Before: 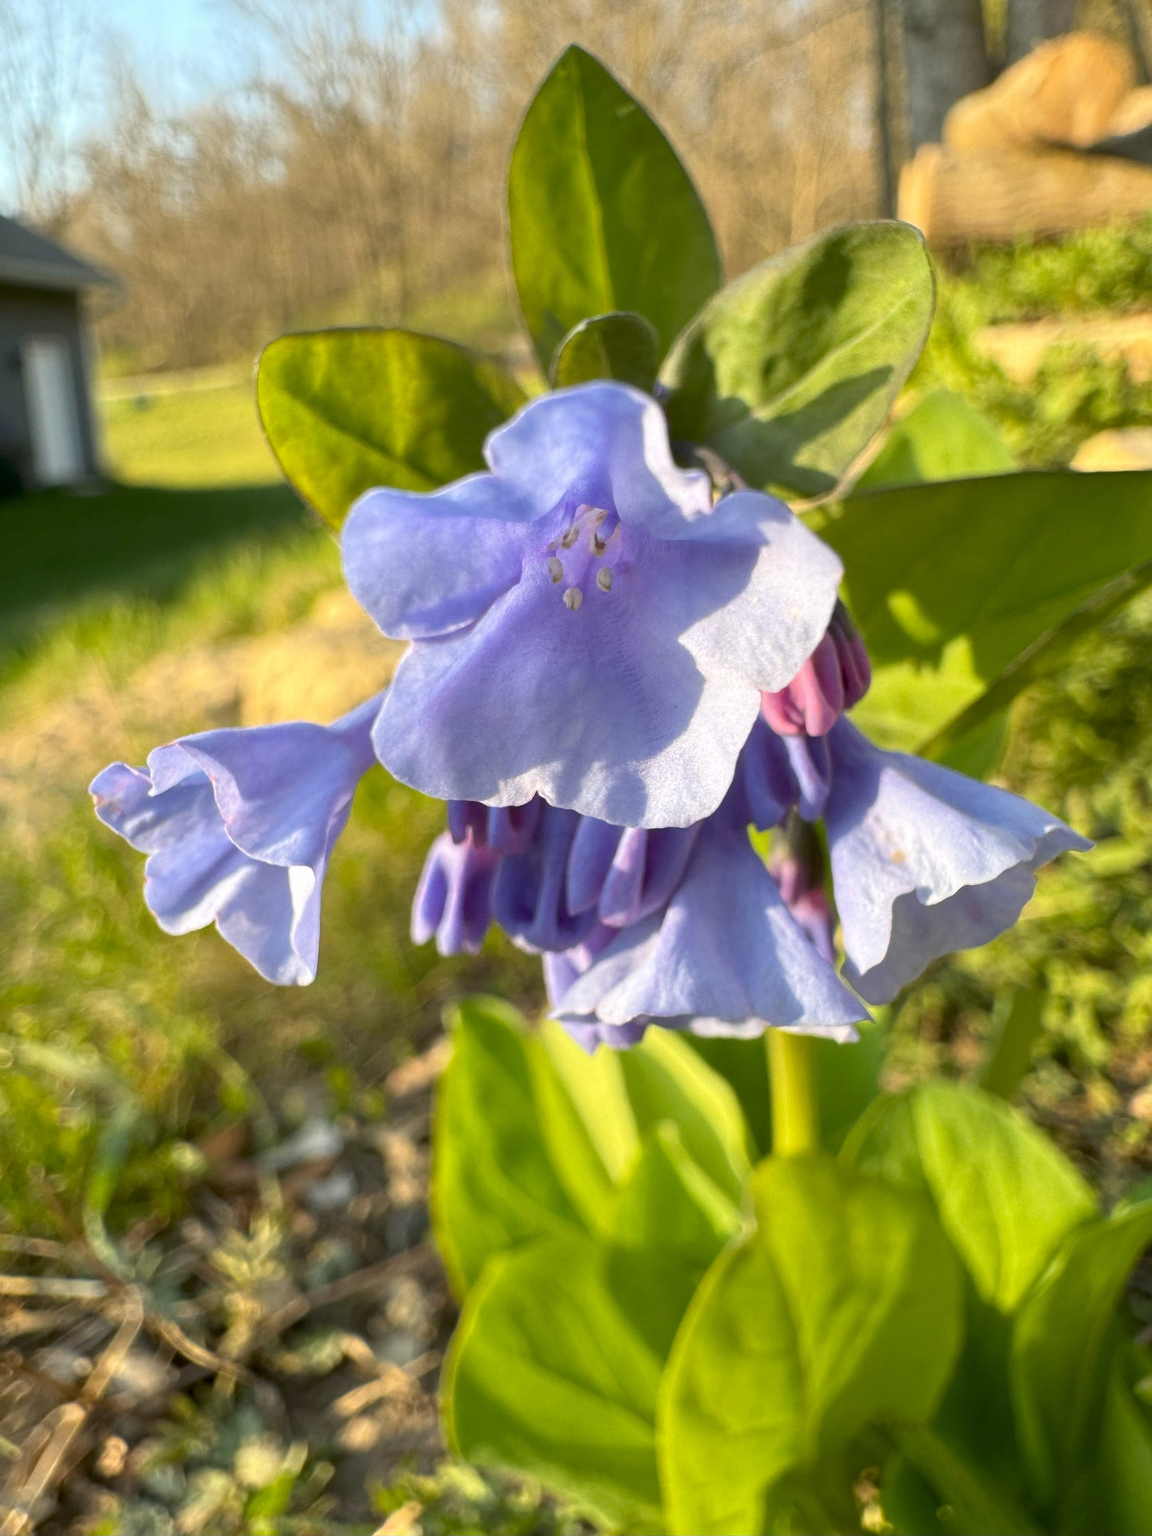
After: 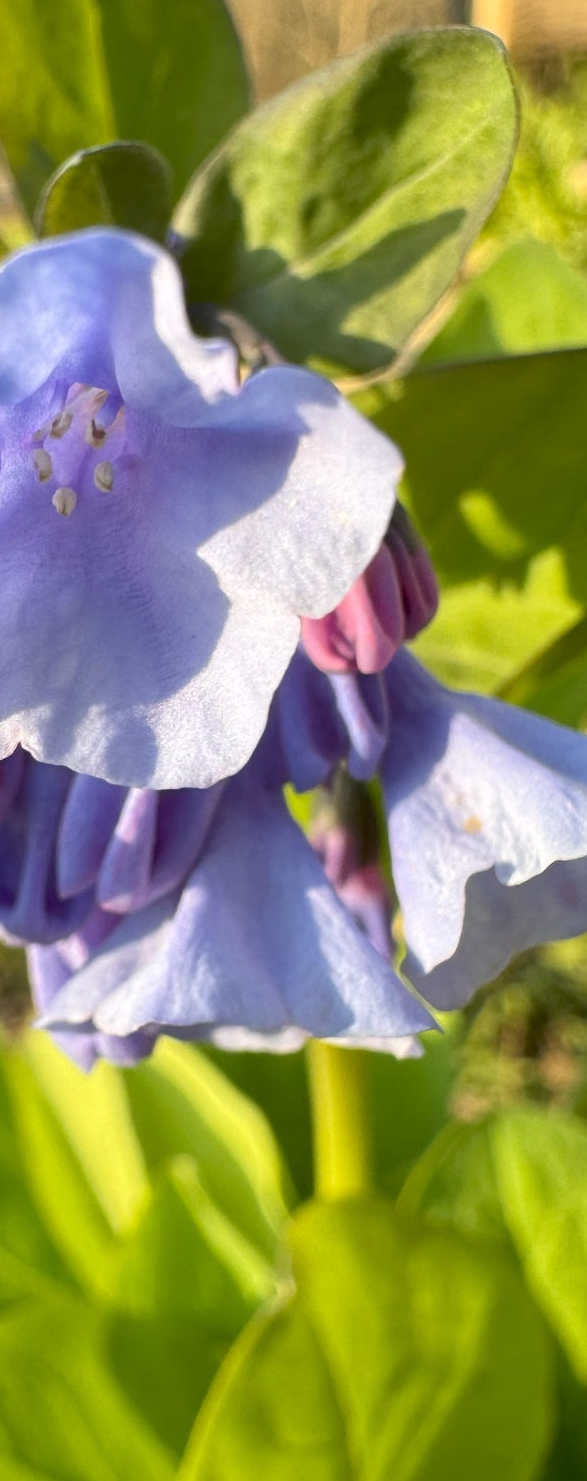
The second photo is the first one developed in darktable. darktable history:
crop: left 45.291%, top 12.986%, right 14.049%, bottom 10.132%
